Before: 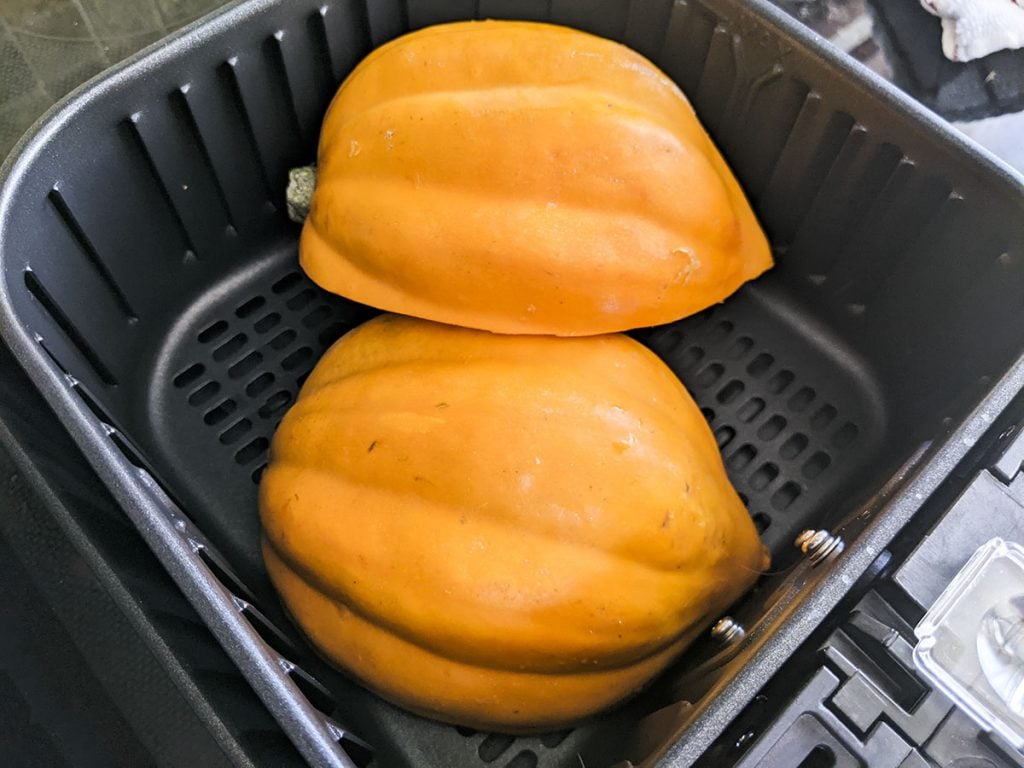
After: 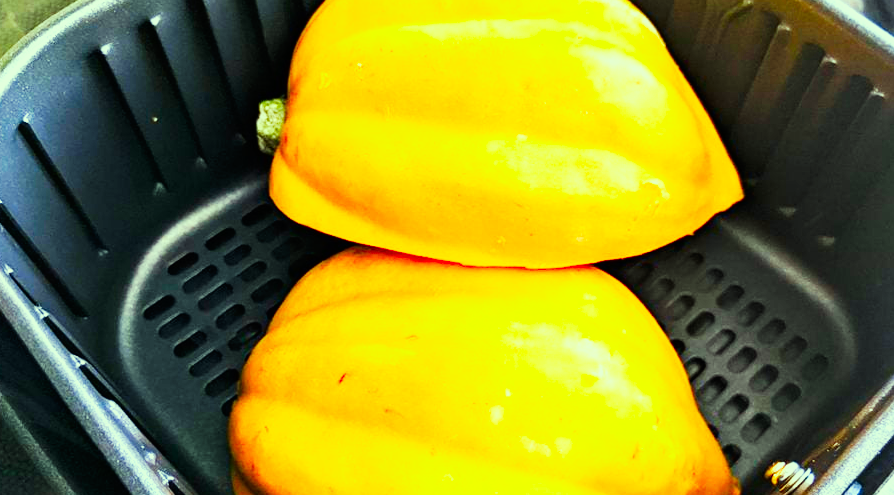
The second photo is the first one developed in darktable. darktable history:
color correction: highlights a* -10.77, highlights b* 9.8, saturation 1.72
crop: left 3.015%, top 8.969%, right 9.647%, bottom 26.457%
base curve: curves: ch0 [(0, 0) (0.007, 0.004) (0.027, 0.03) (0.046, 0.07) (0.207, 0.54) (0.442, 0.872) (0.673, 0.972) (1, 1)], preserve colors none
